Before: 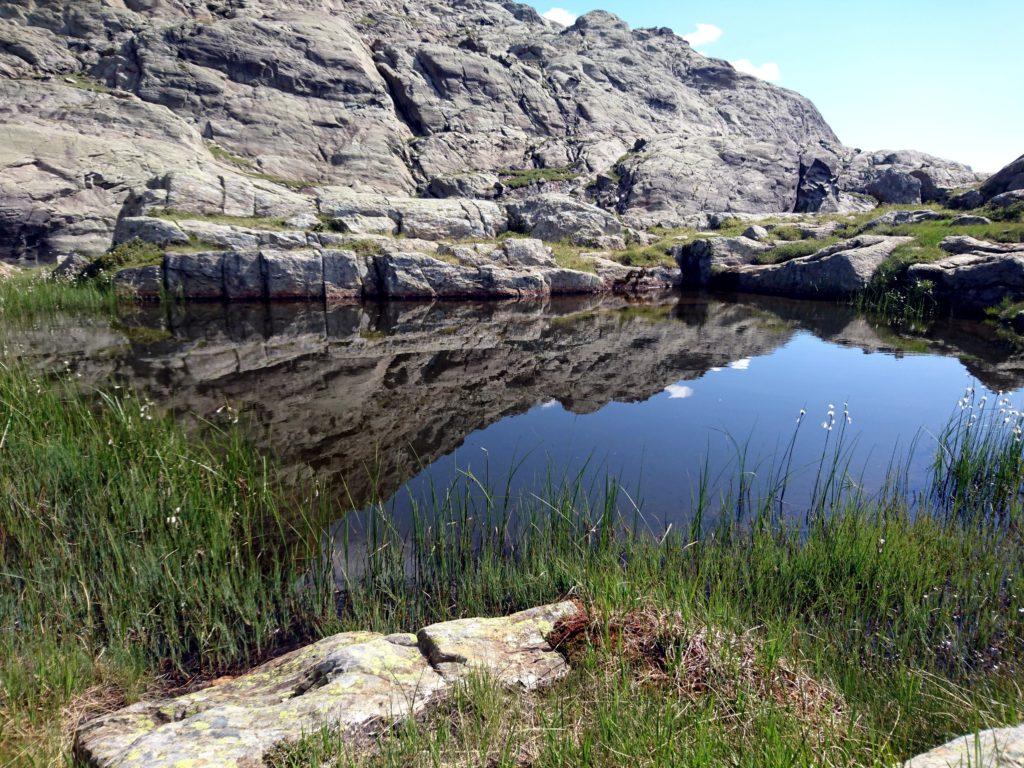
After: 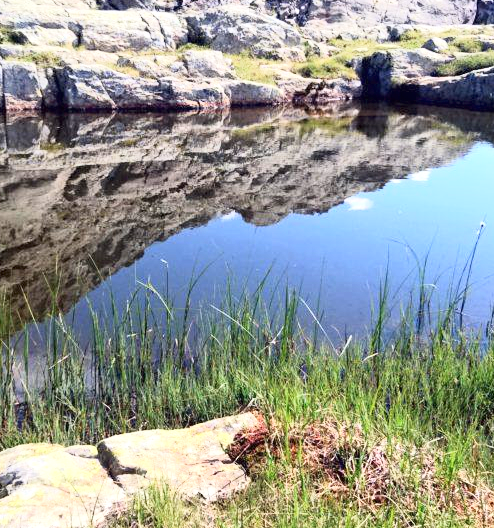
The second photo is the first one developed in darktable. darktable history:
exposure: black level correction 0, exposure 1 EV, compensate highlight preservation false
contrast equalizer: y [[0.5 ×6], [0.5 ×6], [0.5 ×6], [0 ×6], [0, 0, 0, 0.581, 0.011, 0]]
base curve: curves: ch0 [(0, 0) (0.088, 0.125) (0.176, 0.251) (0.354, 0.501) (0.613, 0.749) (1, 0.877)]
crop: left 31.33%, top 24.582%, right 20.37%, bottom 6.612%
